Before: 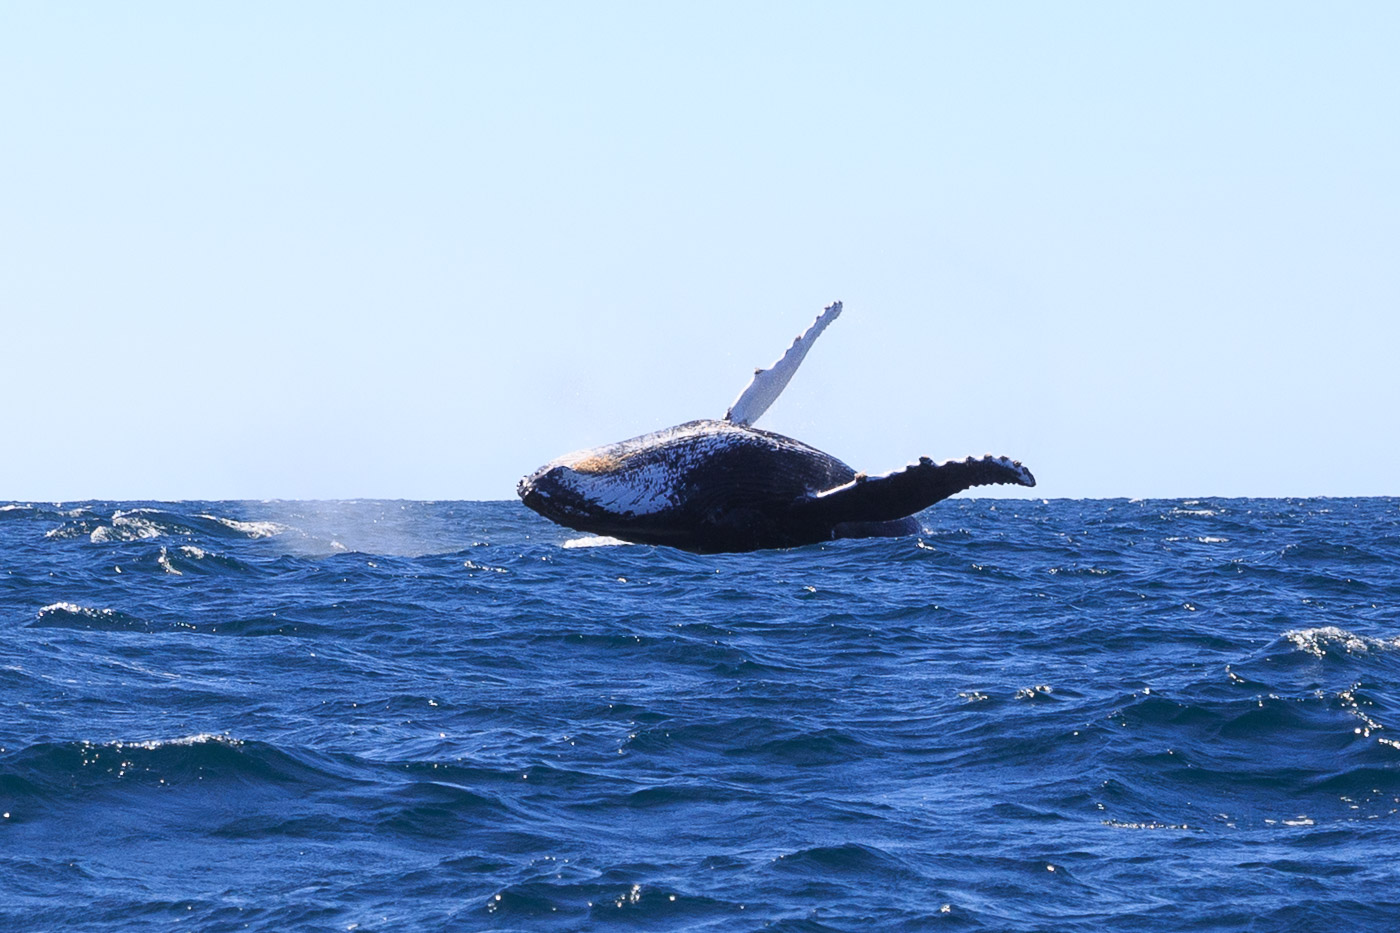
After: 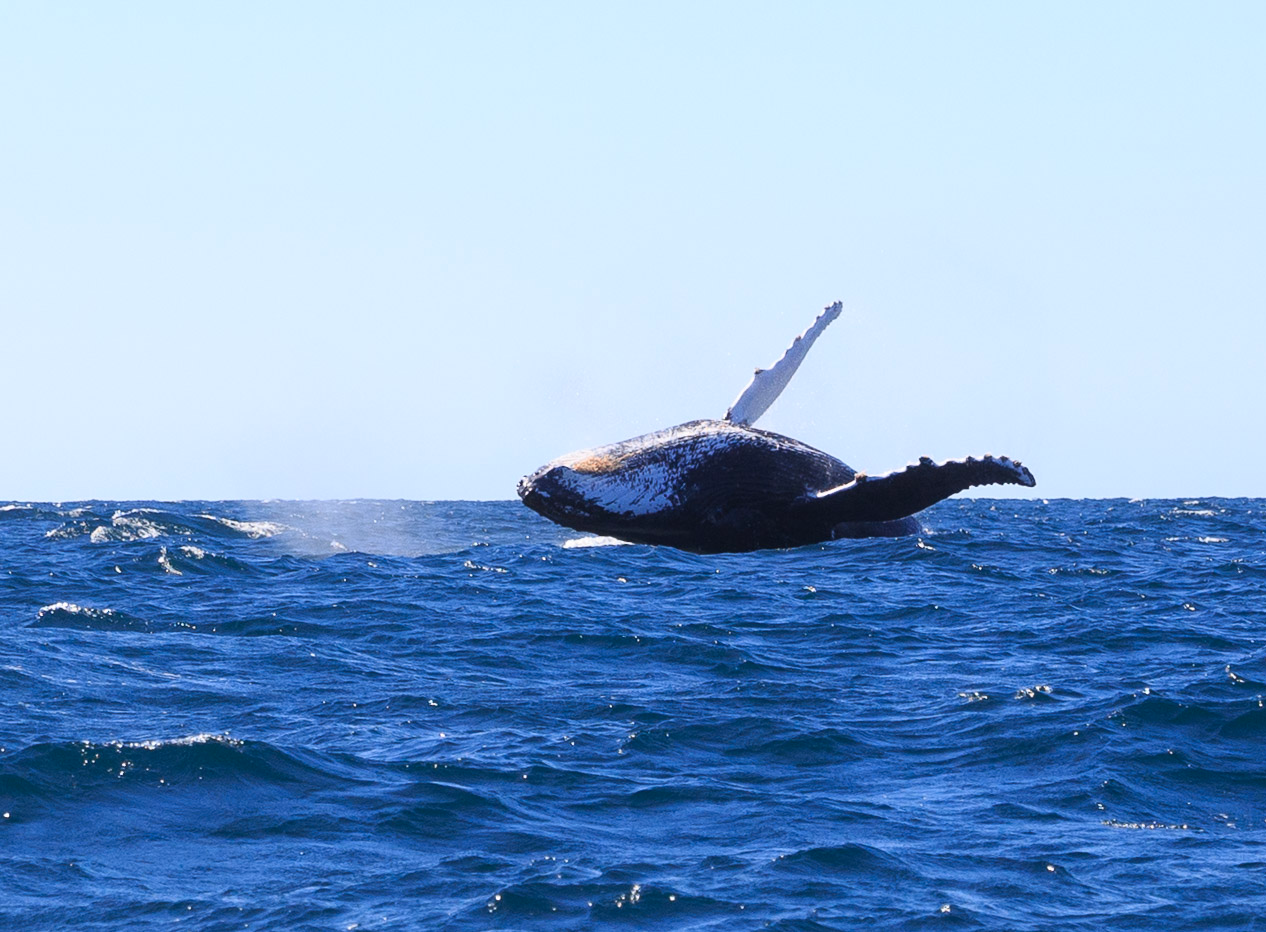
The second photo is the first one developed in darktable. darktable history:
crop: right 9.509%, bottom 0.031%
color zones: curves: ch1 [(0.309, 0.524) (0.41, 0.329) (0.508, 0.509)]; ch2 [(0.25, 0.457) (0.75, 0.5)]
